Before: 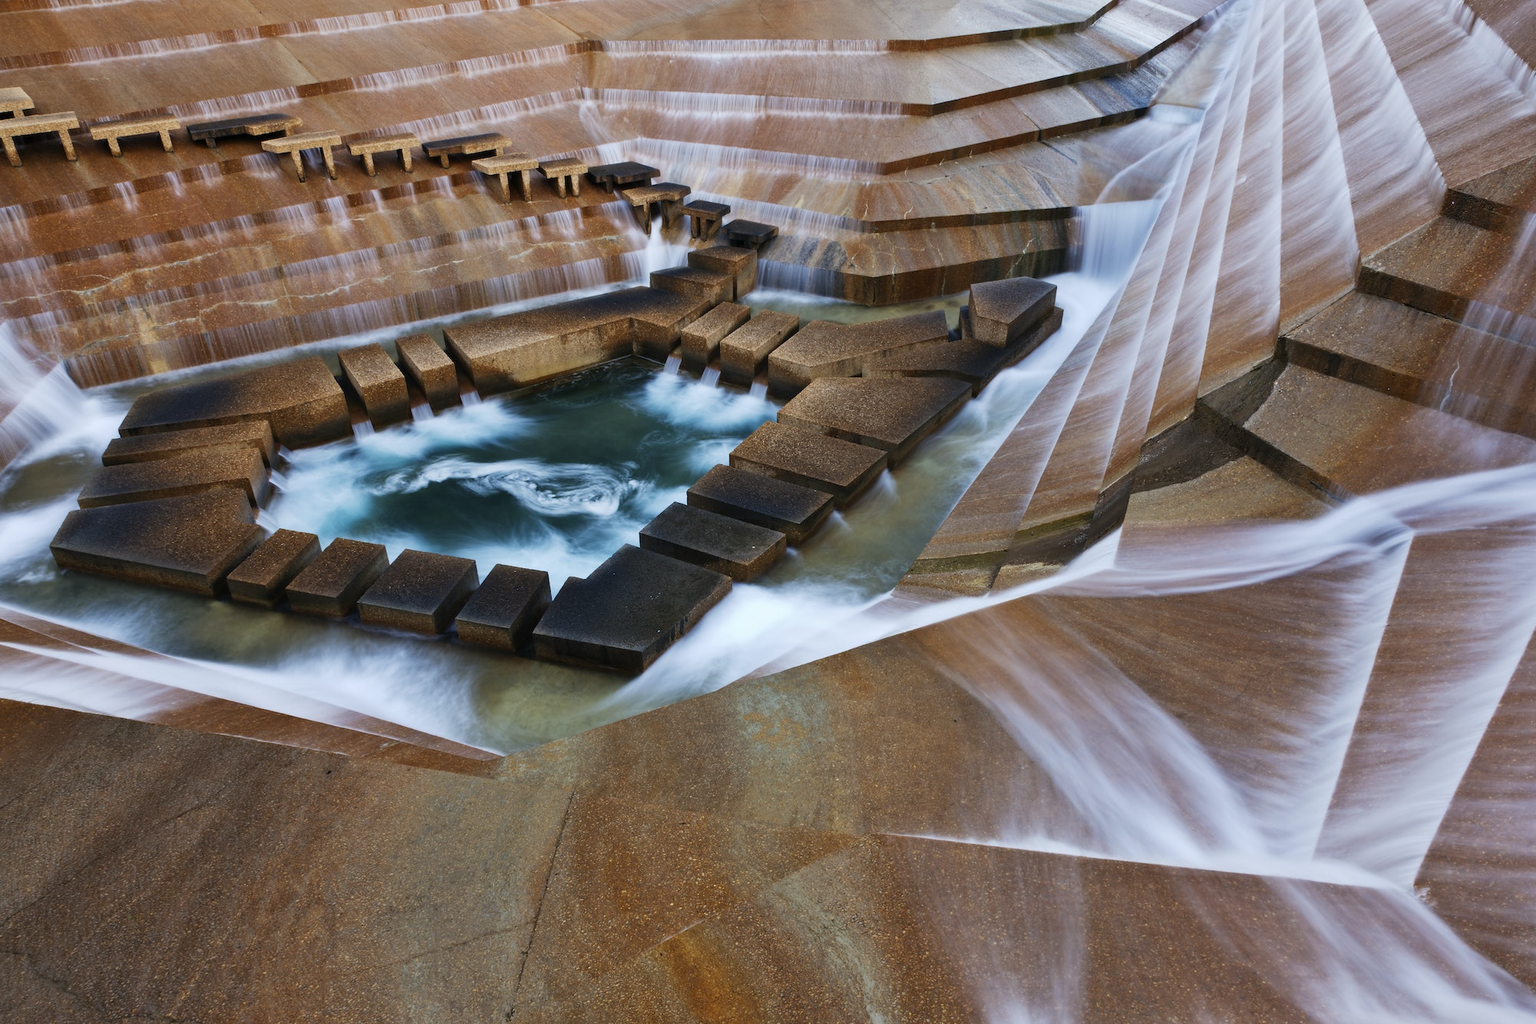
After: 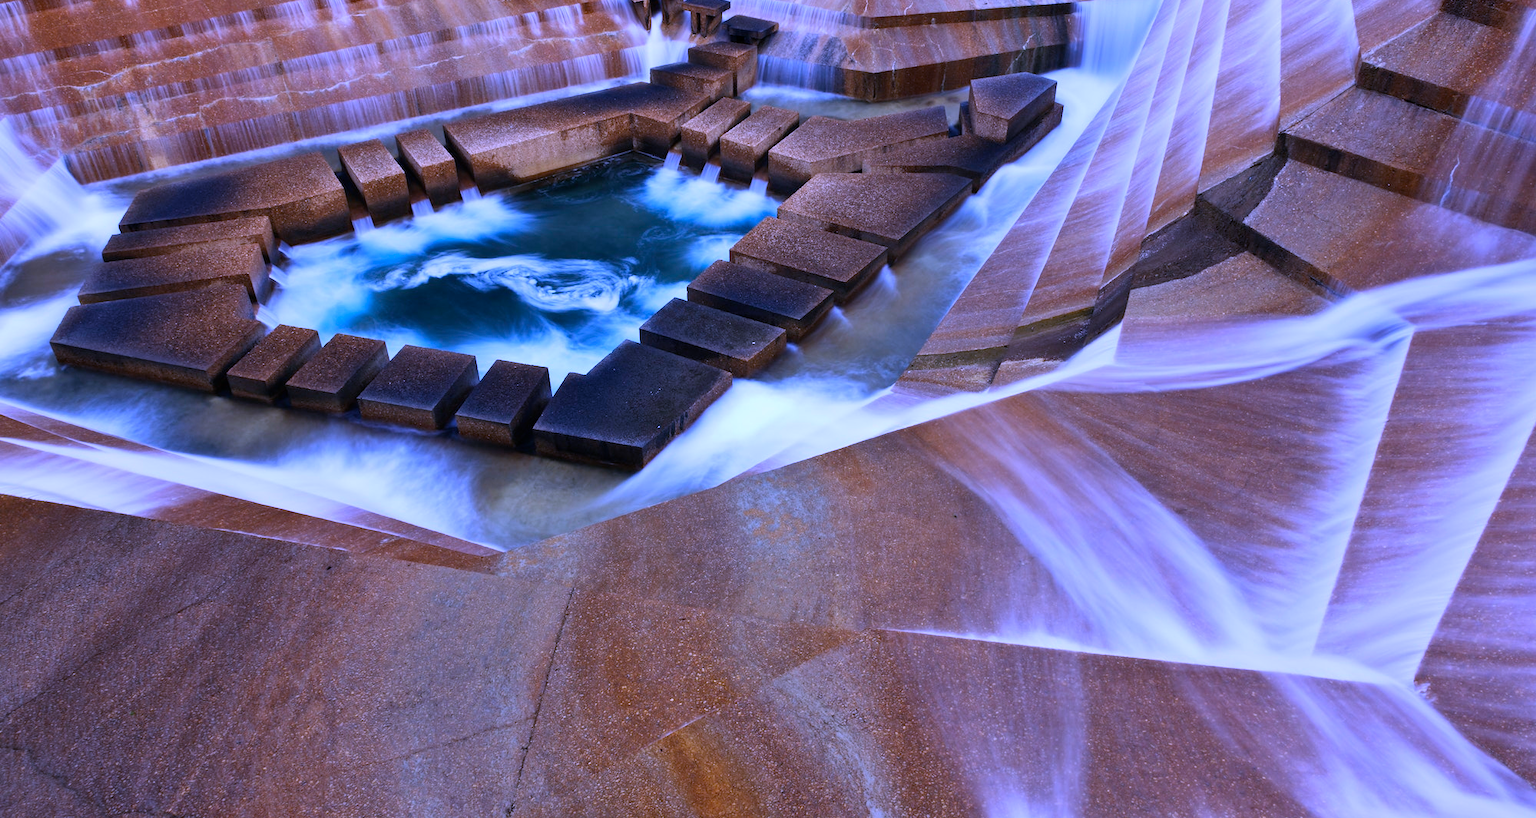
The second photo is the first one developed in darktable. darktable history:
white balance: red 0.98, blue 1.61
crop and rotate: top 19.998%
exposure: compensate highlight preservation false
